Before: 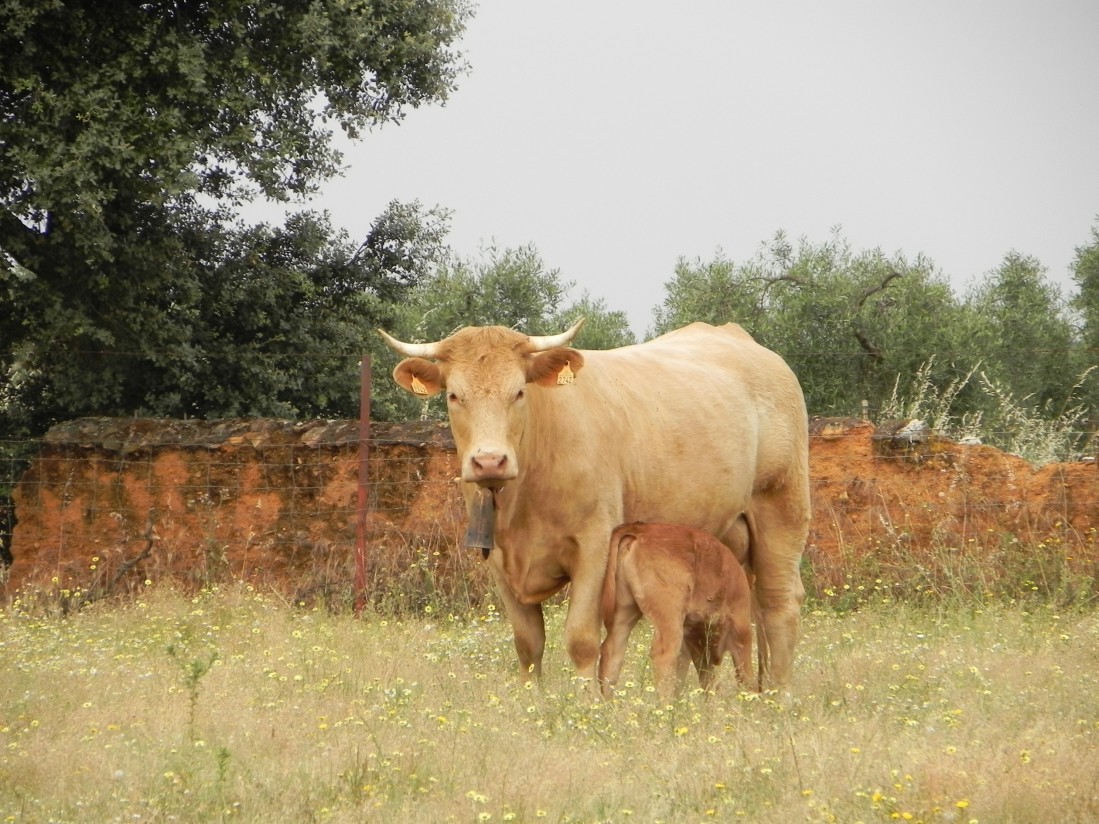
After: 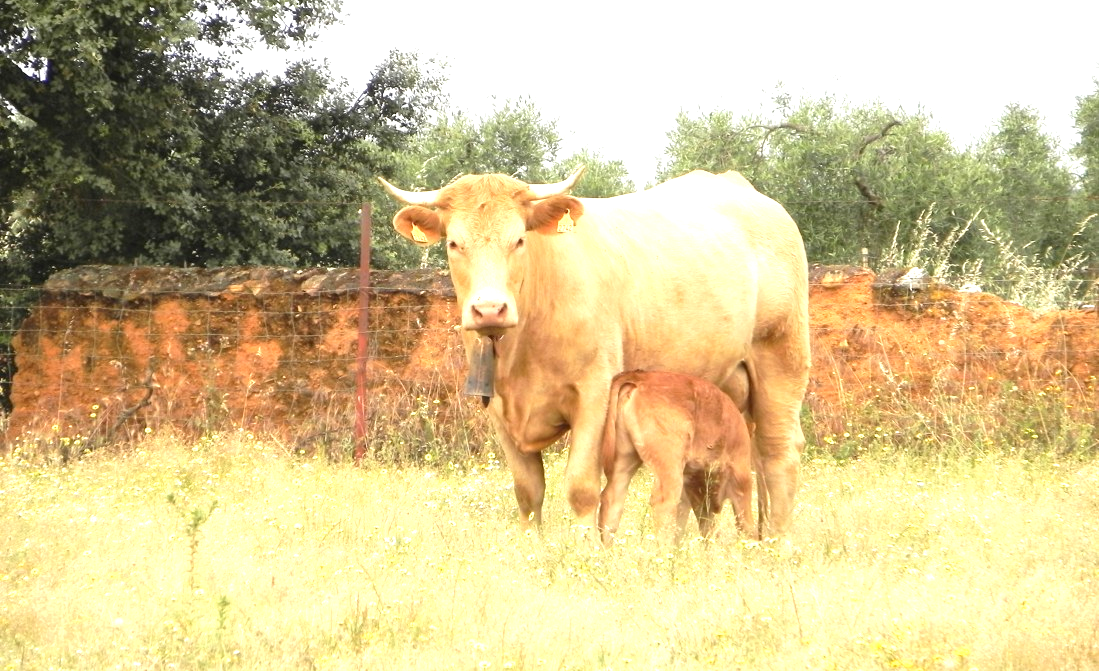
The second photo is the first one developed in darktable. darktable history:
crop and rotate: top 18.507%
exposure: exposure 1.2 EV, compensate highlight preservation false
